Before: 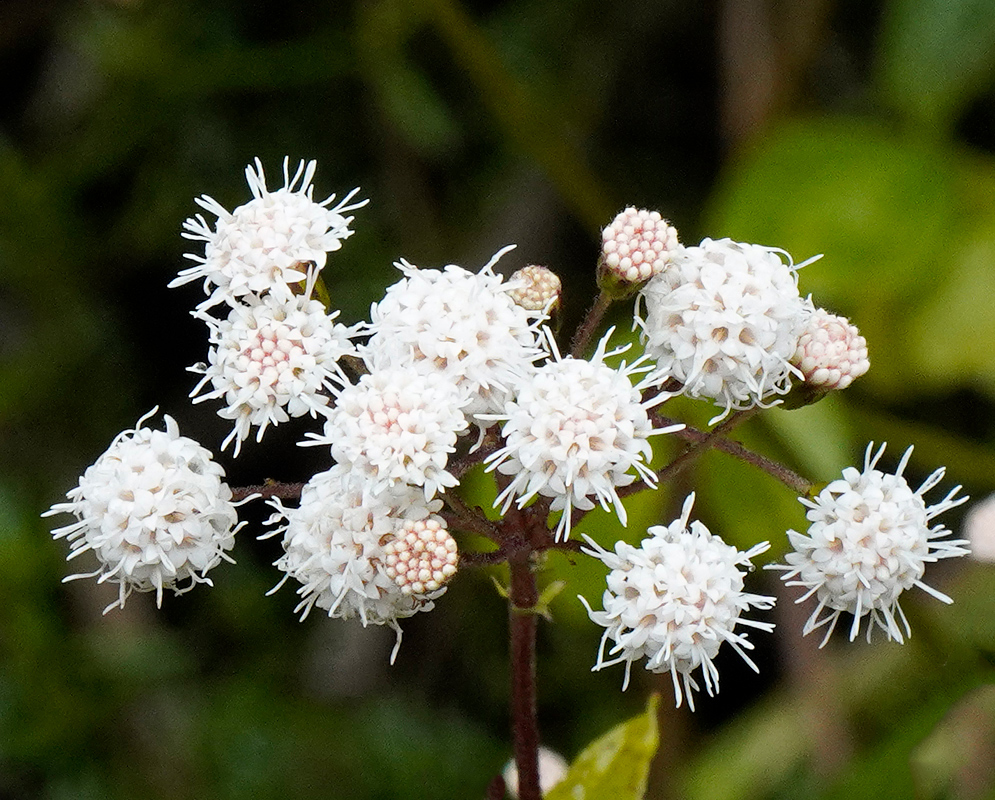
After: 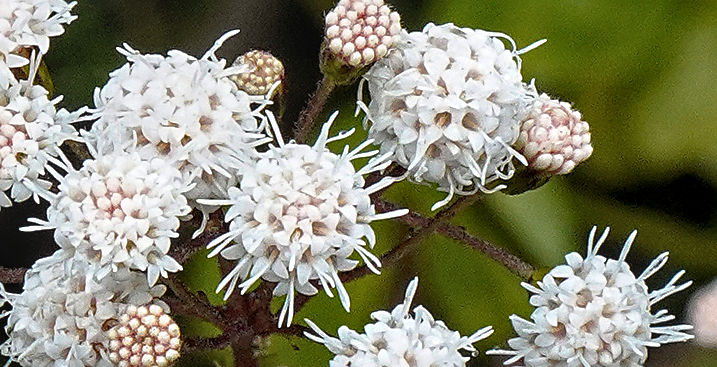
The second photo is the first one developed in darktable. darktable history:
base curve: curves: ch0 [(0, 0) (0.595, 0.418) (1, 1)], preserve colors none
contrast equalizer: octaves 7, y [[0.6 ×6], [0.55 ×6], [0 ×6], [0 ×6], [0 ×6]], mix 0.3
local contrast: on, module defaults
crop and rotate: left 27.938%, top 27.046%, bottom 27.046%
sharpen: on, module defaults
exposure: compensate highlight preservation false
